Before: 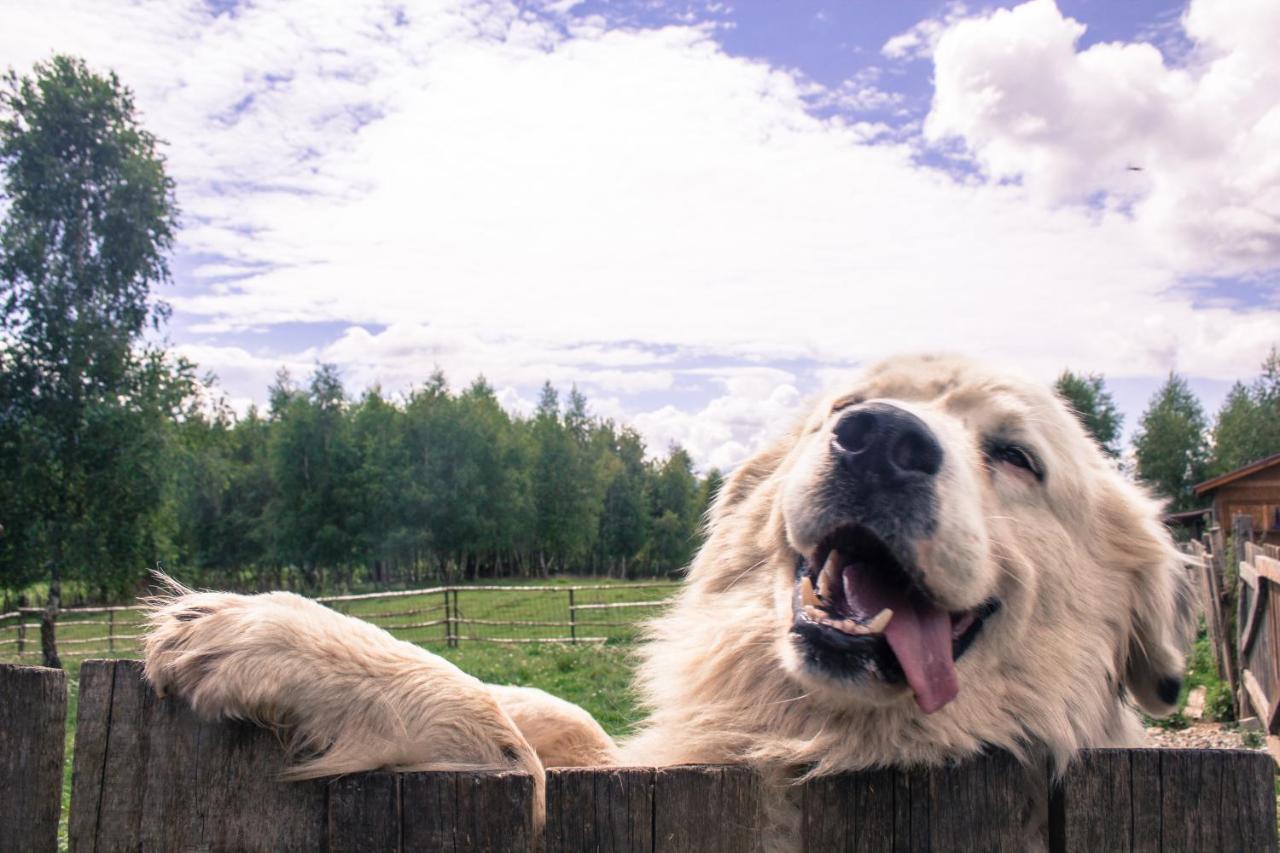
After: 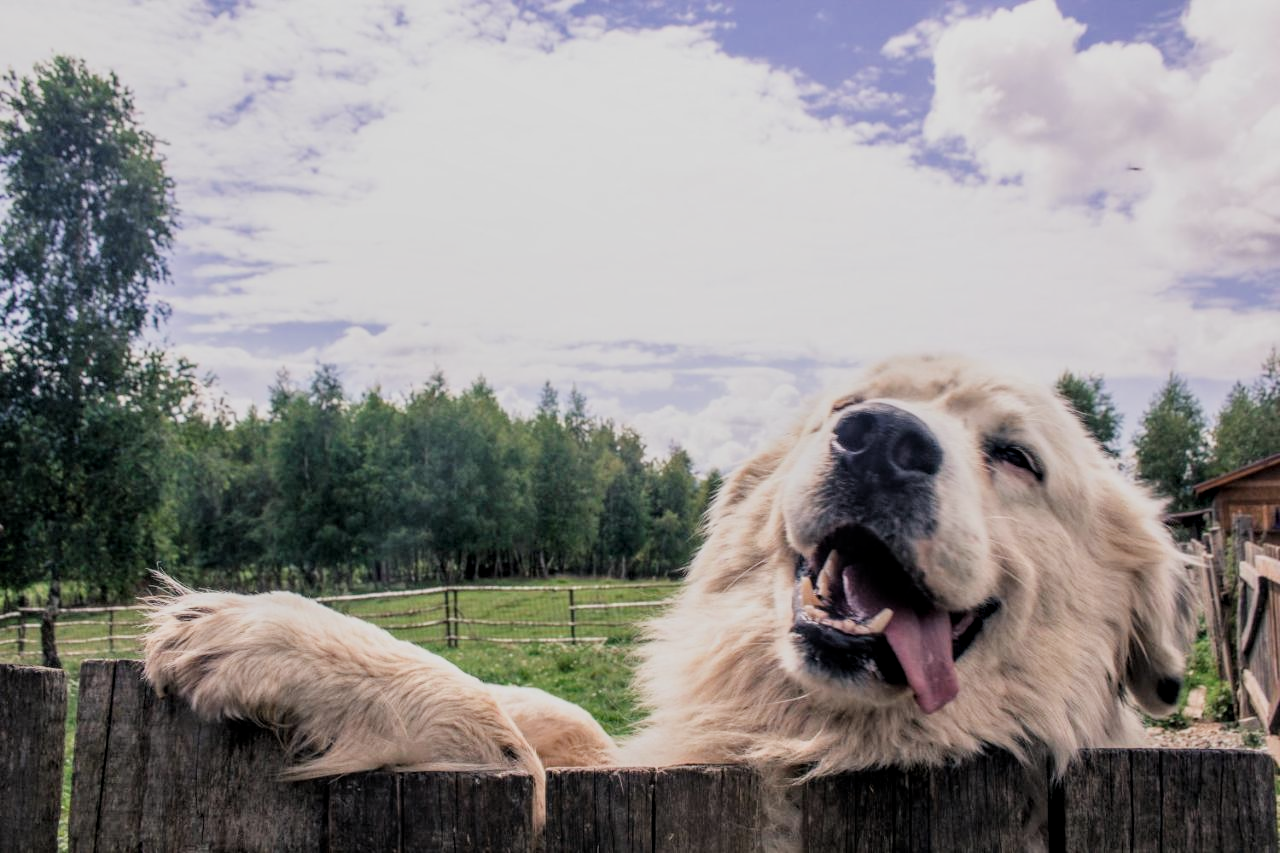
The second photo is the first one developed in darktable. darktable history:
filmic rgb: black relative exposure -7.65 EV, white relative exposure 4.56 EV, hardness 3.61, contrast 1.06
local contrast: on, module defaults
